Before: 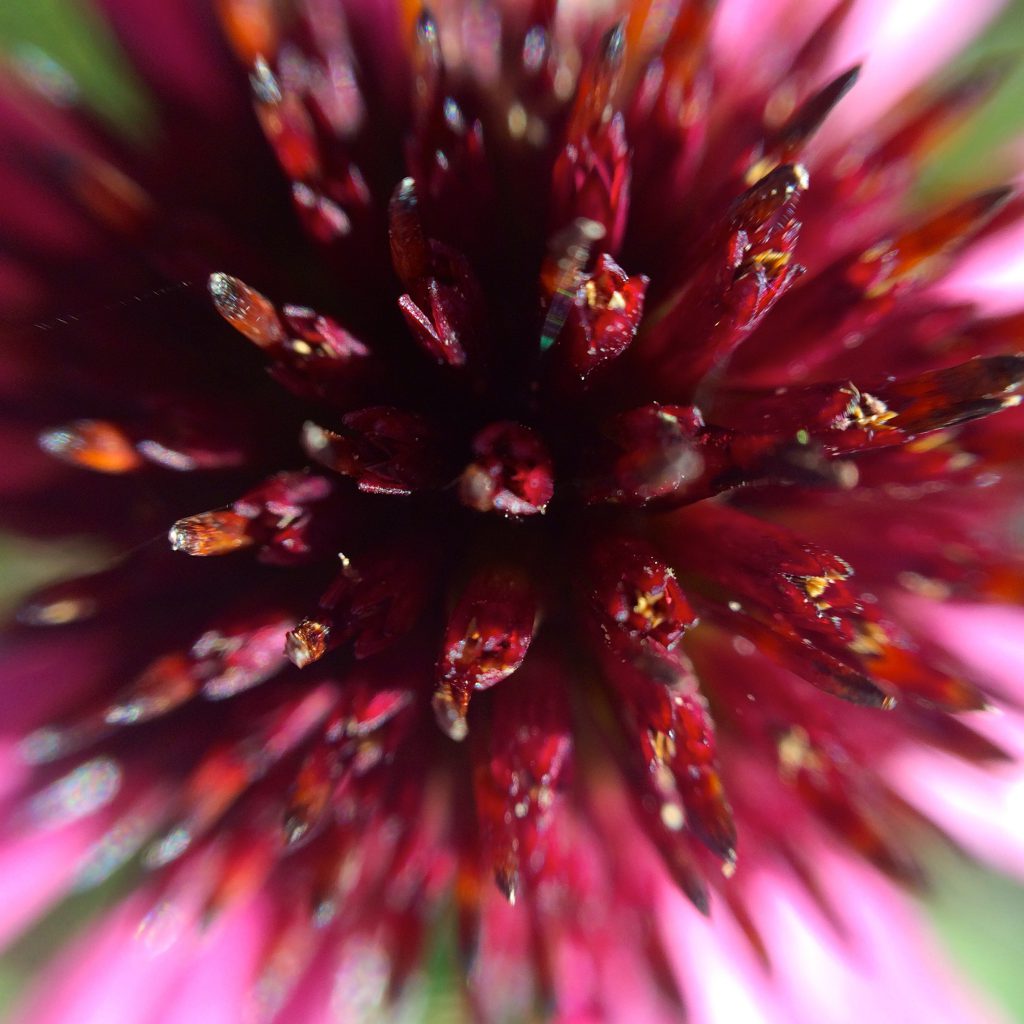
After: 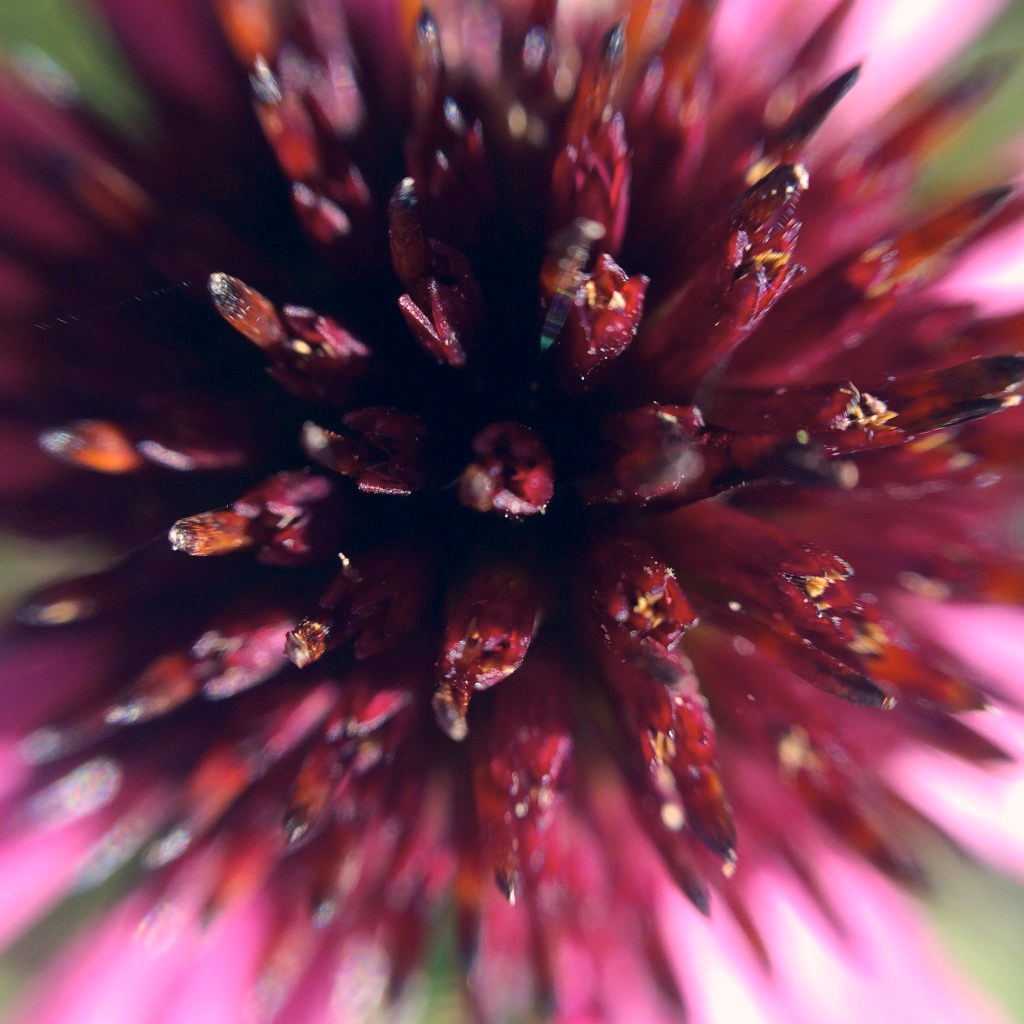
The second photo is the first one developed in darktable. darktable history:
tone equalizer: -8 EV -0.55 EV
color correction: highlights a* 14.46, highlights b* 5.85, shadows a* -5.53, shadows b* -15.24, saturation 0.85
